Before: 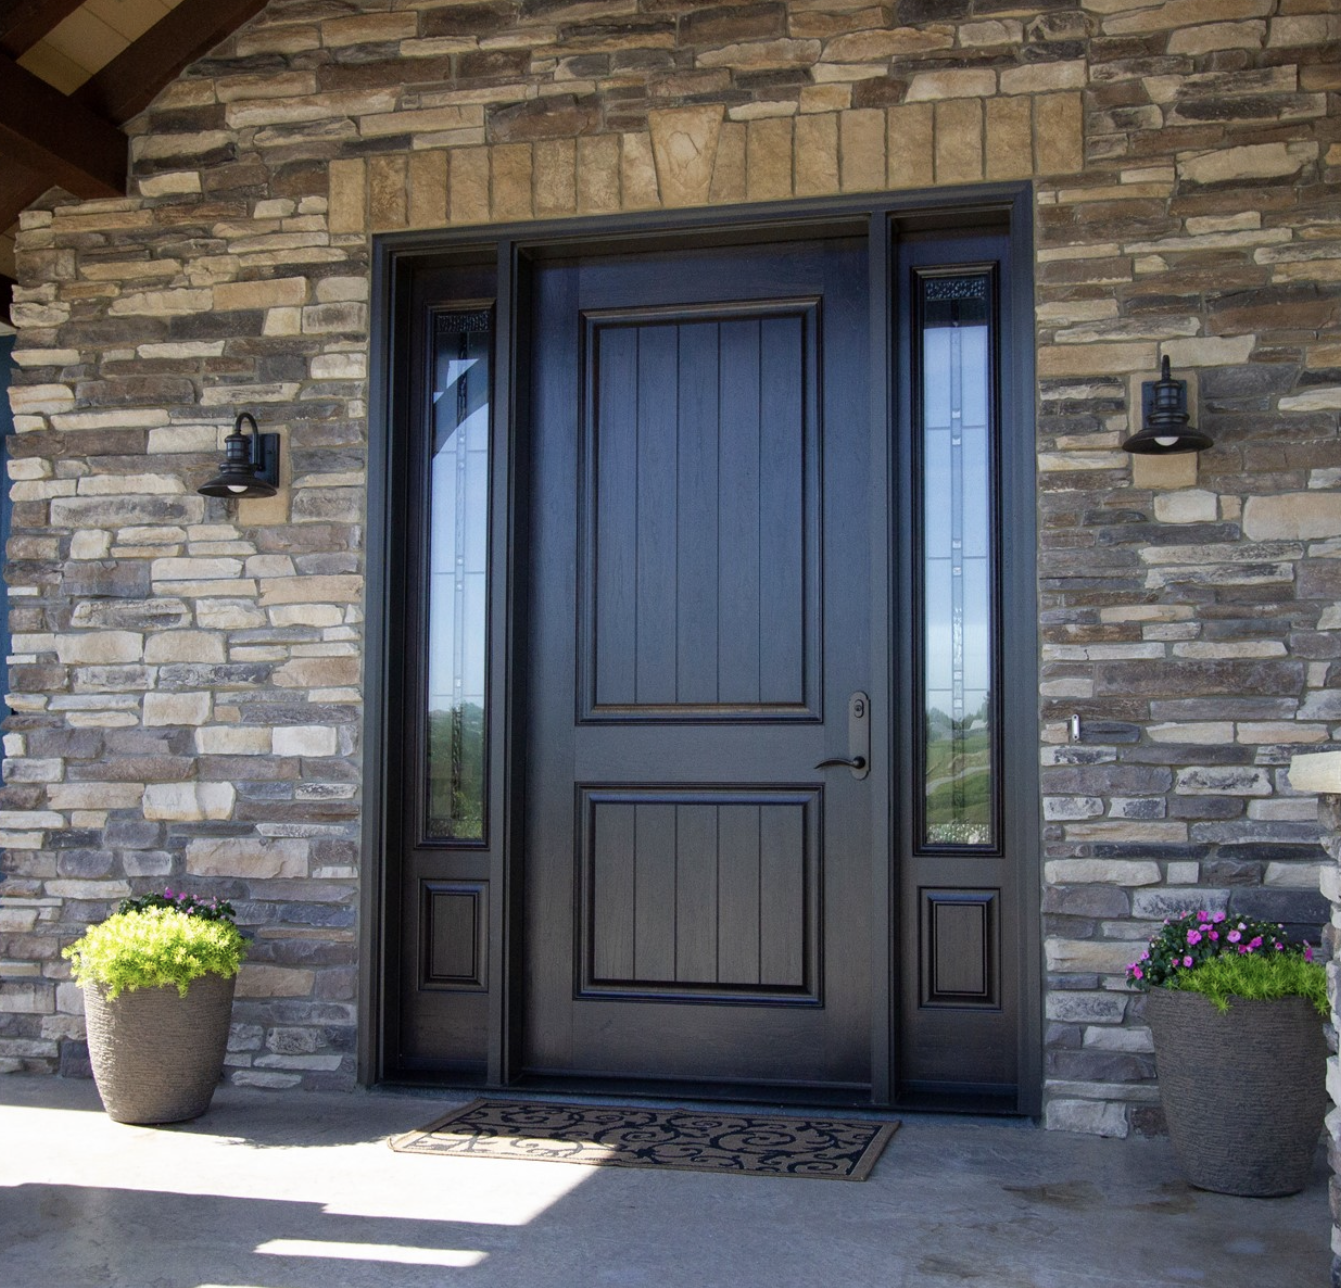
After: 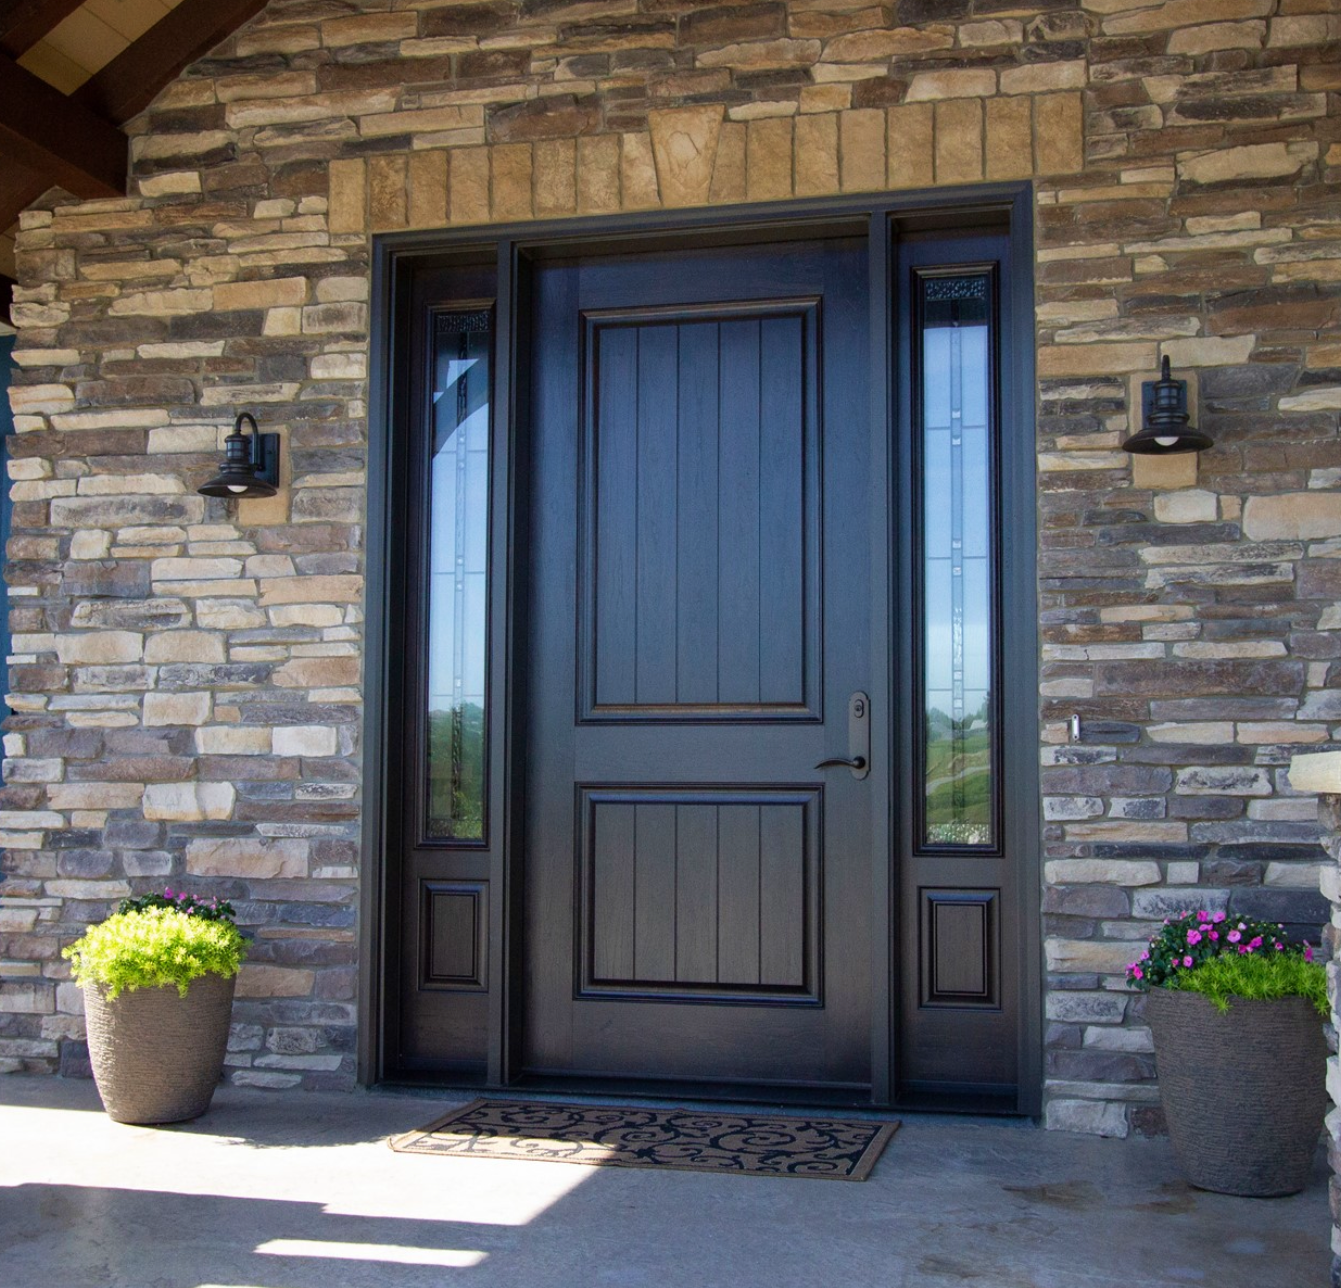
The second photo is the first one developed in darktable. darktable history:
velvia: strength 14.97%
